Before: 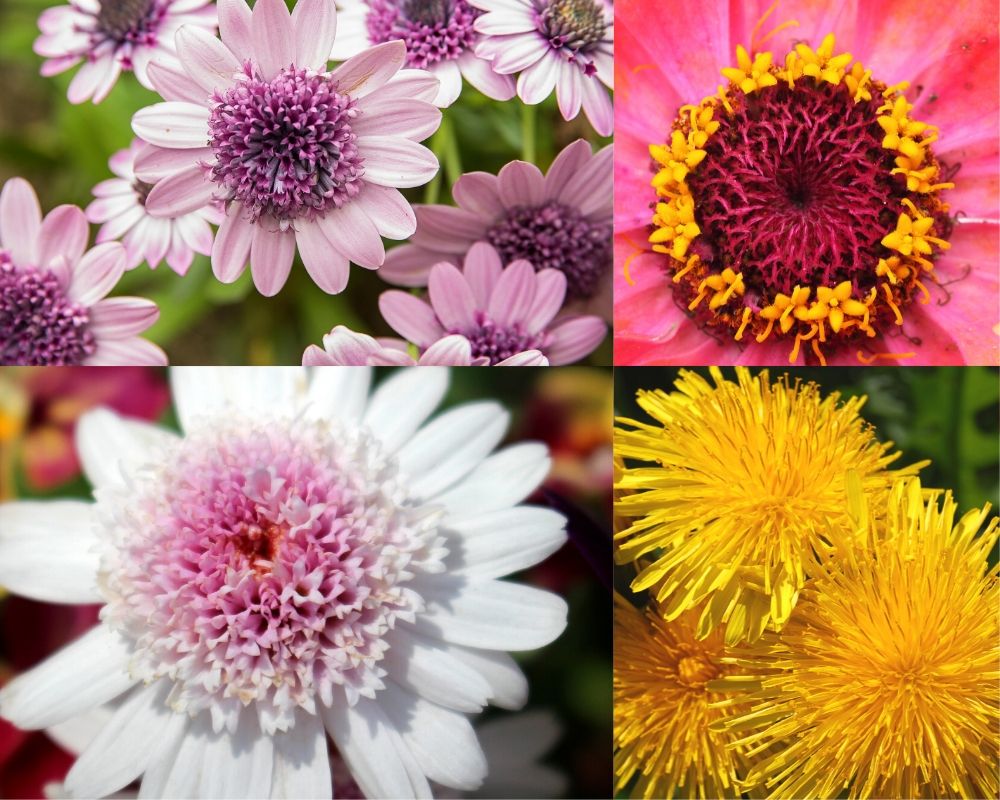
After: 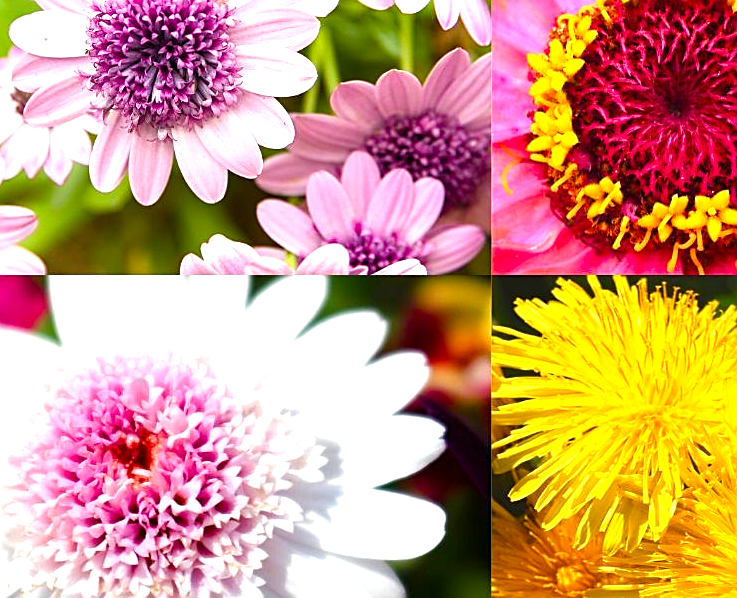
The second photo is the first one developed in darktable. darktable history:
crop and rotate: left 12.226%, top 11.46%, right 13.992%, bottom 13.744%
color balance rgb: perceptual saturation grading › global saturation 19.934%, perceptual saturation grading › highlights -25.063%, perceptual saturation grading › shadows 49.592%, perceptual brilliance grading › global brilliance 11.057%, global vibrance 20%
exposure: black level correction 0, exposure 0.499 EV, compensate highlight preservation false
contrast equalizer: y [[0.528, 0.548, 0.563, 0.562, 0.546, 0.526], [0.55 ×6], [0 ×6], [0 ×6], [0 ×6]], mix -0.19
sharpen: on, module defaults
